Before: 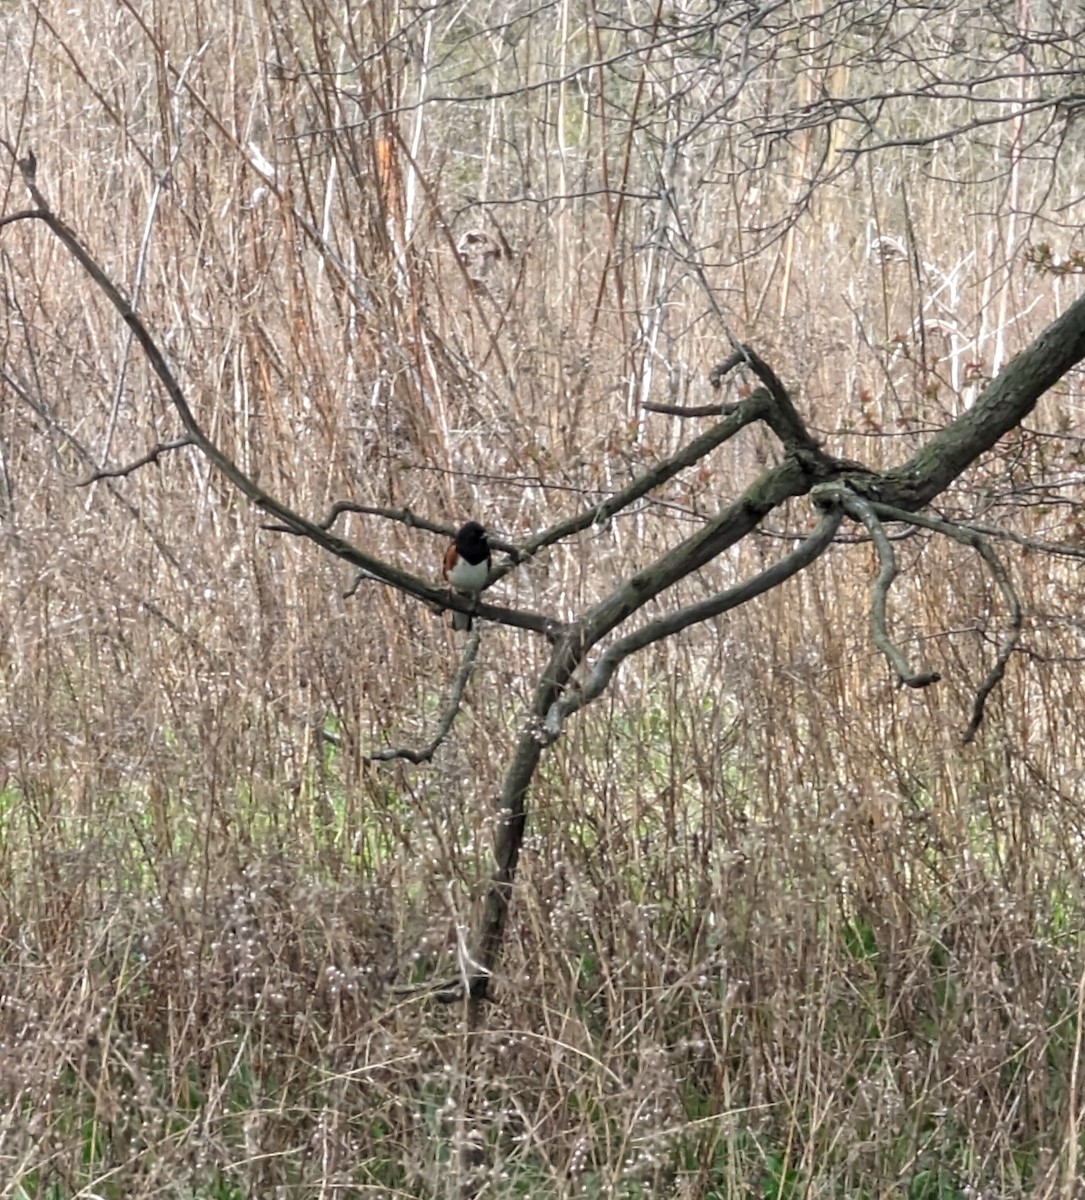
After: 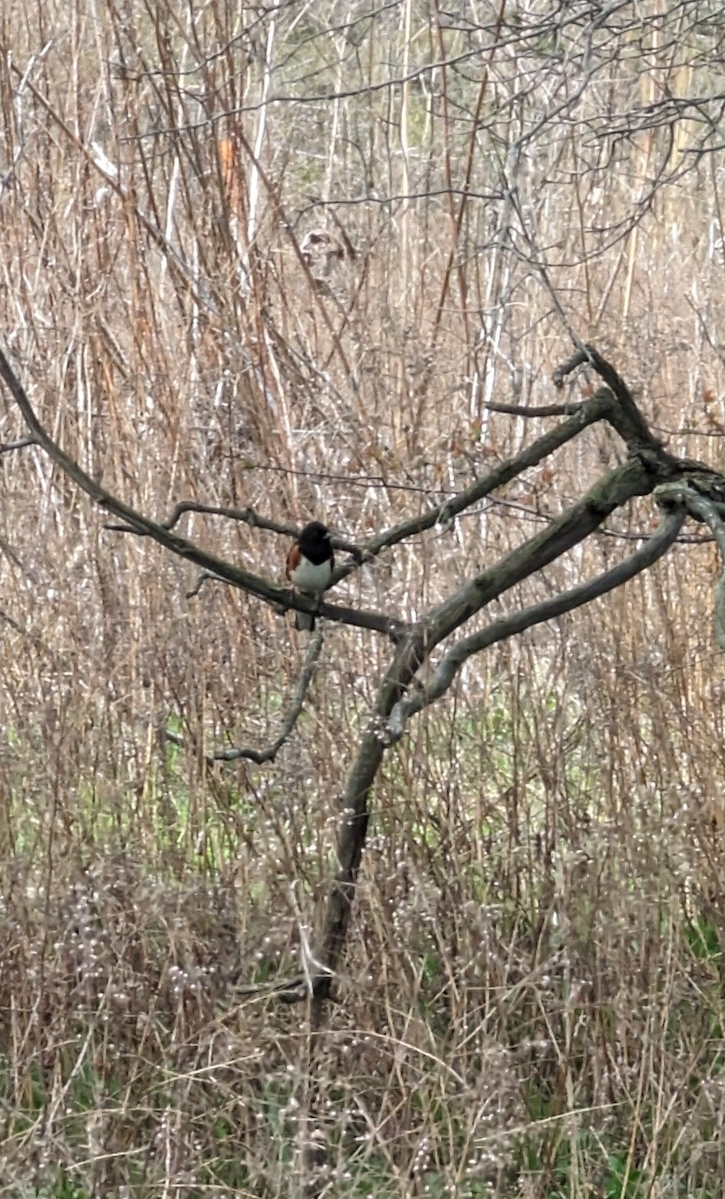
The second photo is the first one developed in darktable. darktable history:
crop and rotate: left 14.493%, right 18.627%
